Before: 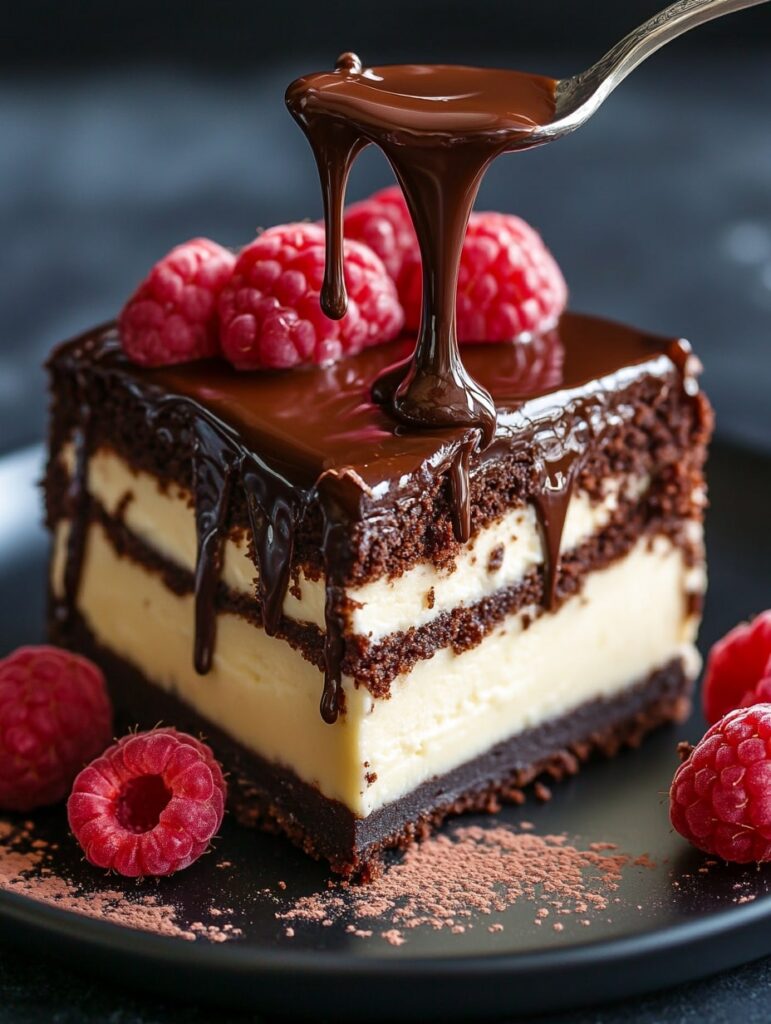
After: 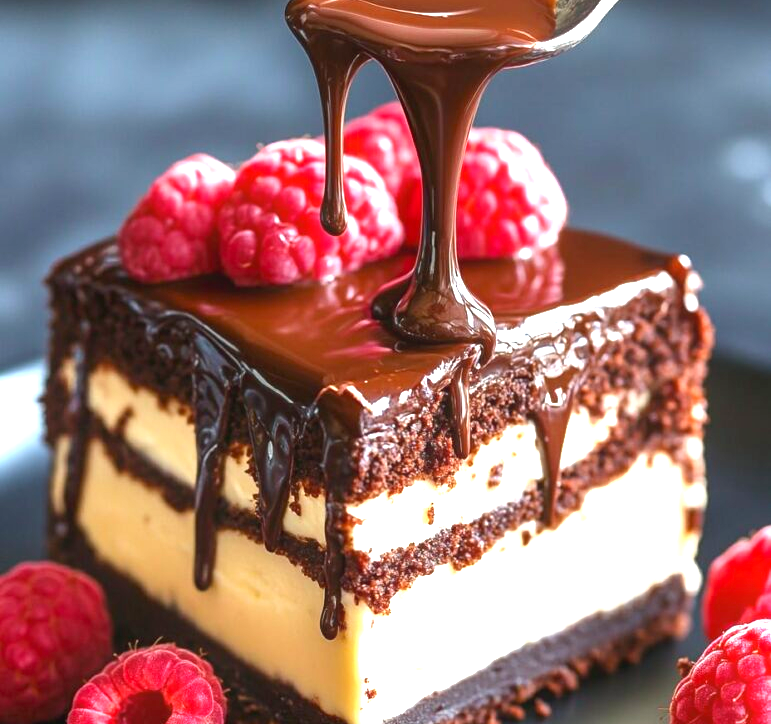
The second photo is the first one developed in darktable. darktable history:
crop and rotate: top 8.293%, bottom 20.996%
contrast equalizer: y [[0.46, 0.454, 0.451, 0.451, 0.455, 0.46], [0.5 ×6], [0.5 ×6], [0 ×6], [0 ×6]]
exposure: exposure 1.5 EV, compensate highlight preservation false
